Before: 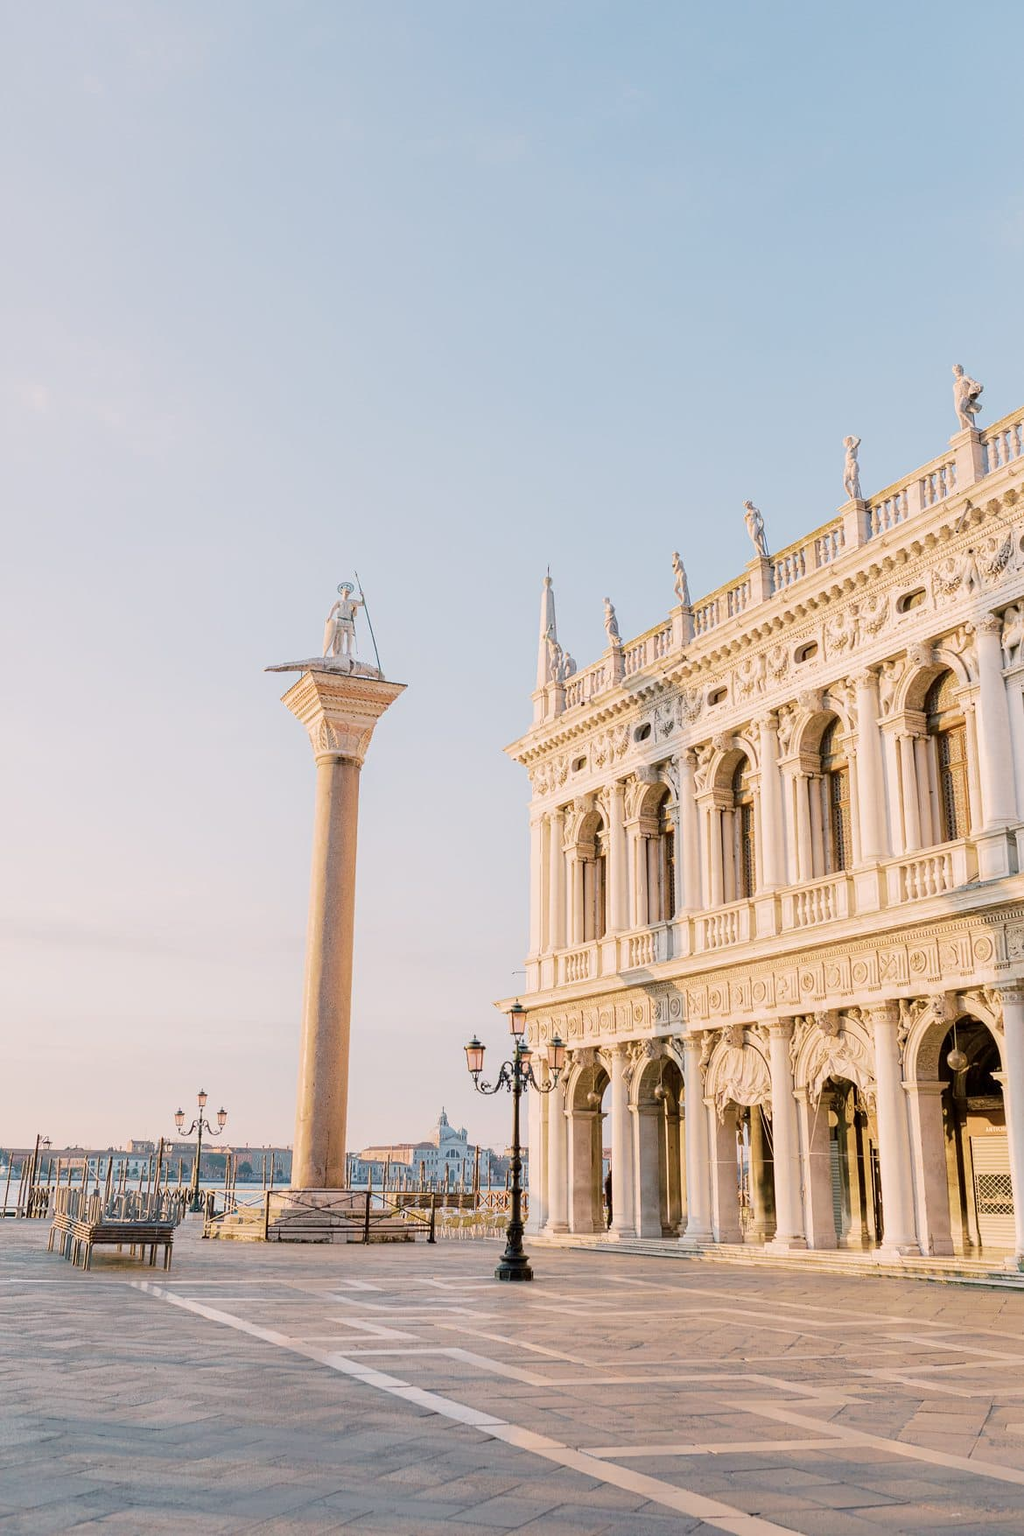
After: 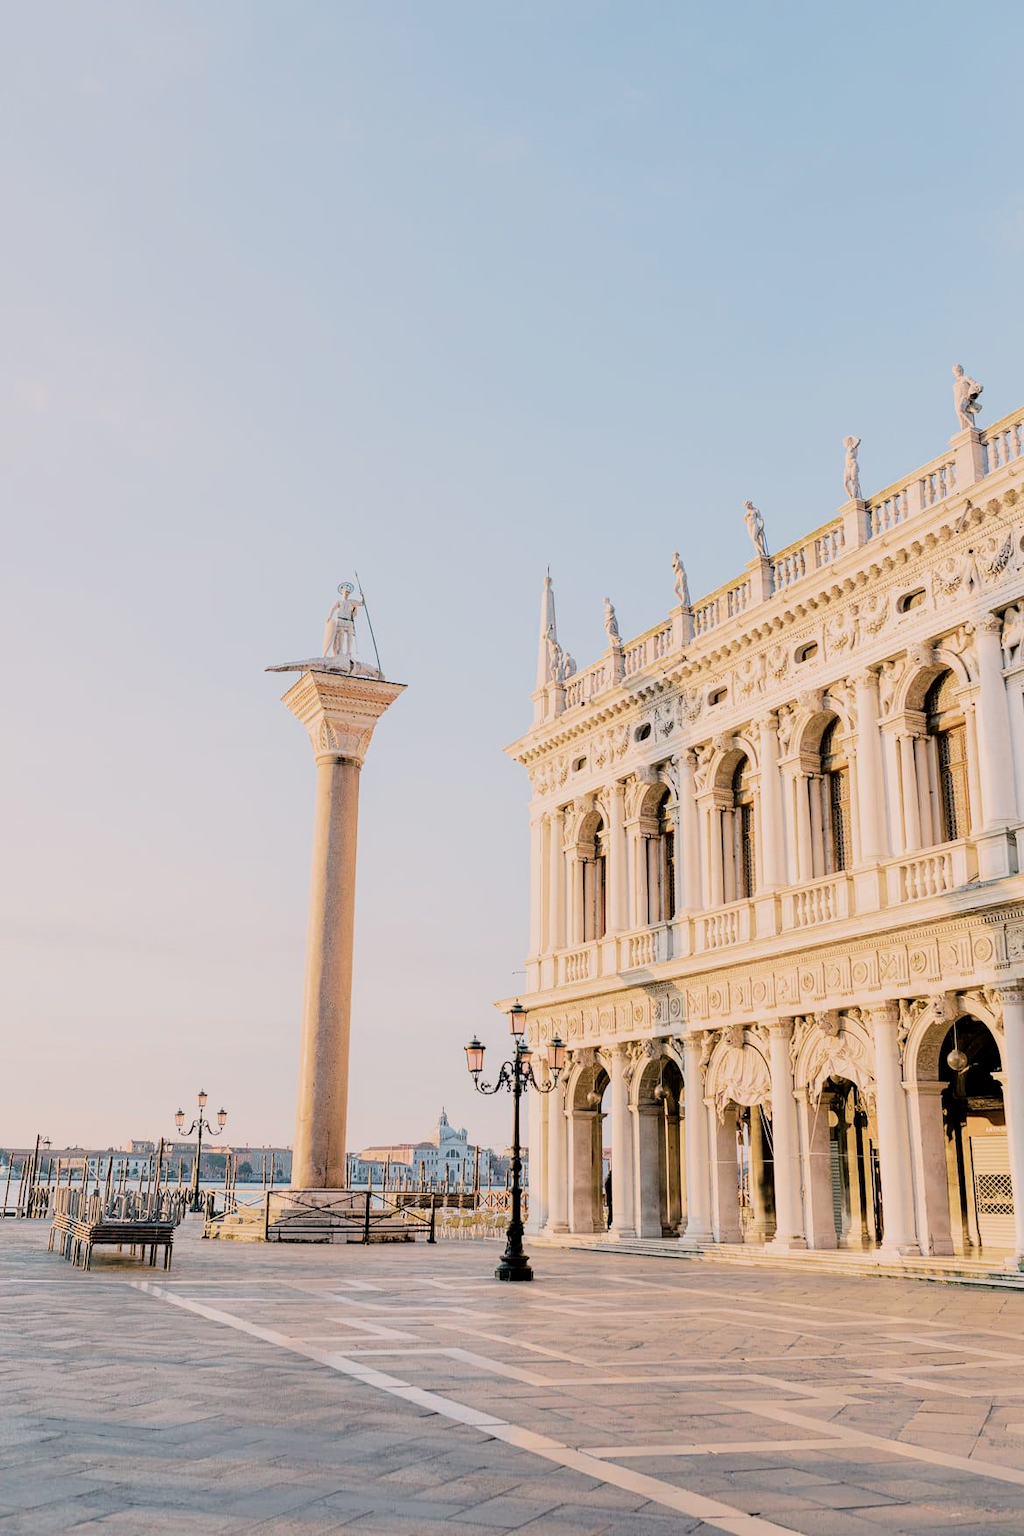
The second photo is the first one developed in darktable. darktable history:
filmic rgb: black relative exposure -7.49 EV, white relative exposure 4.99 EV, hardness 3.35, contrast 1.301, color science v6 (2022)
